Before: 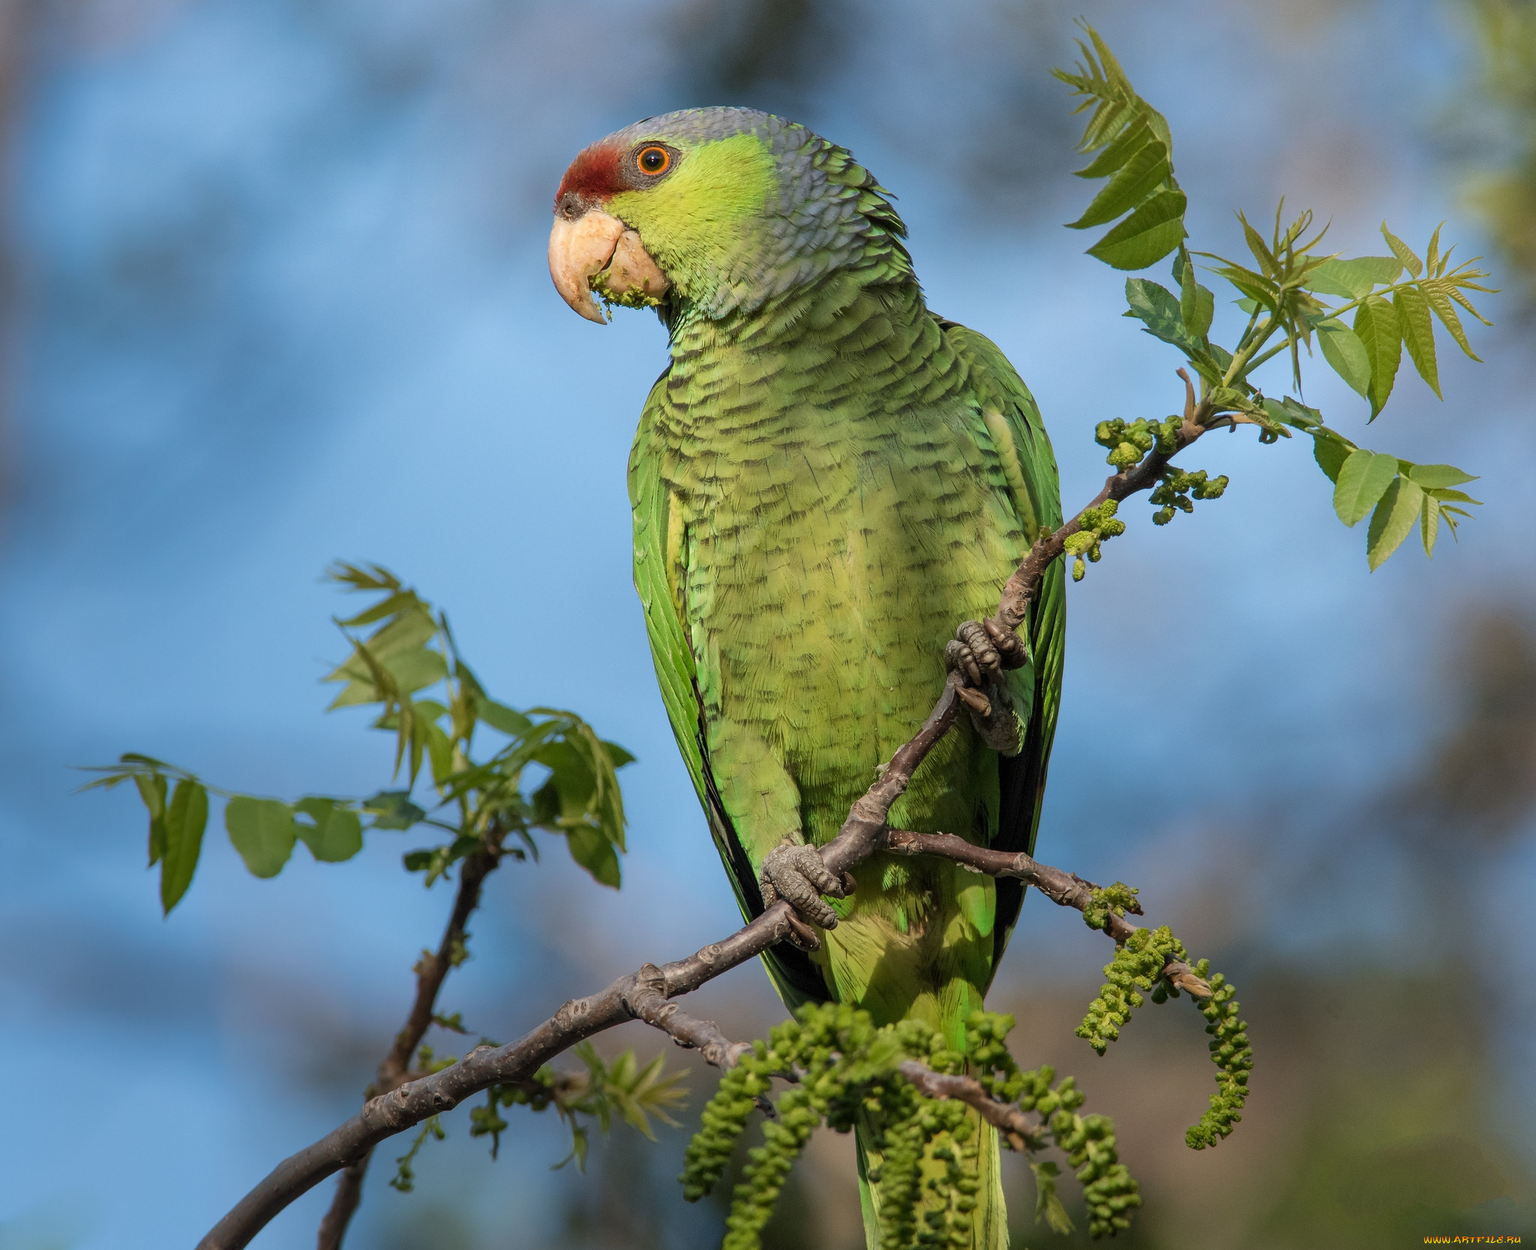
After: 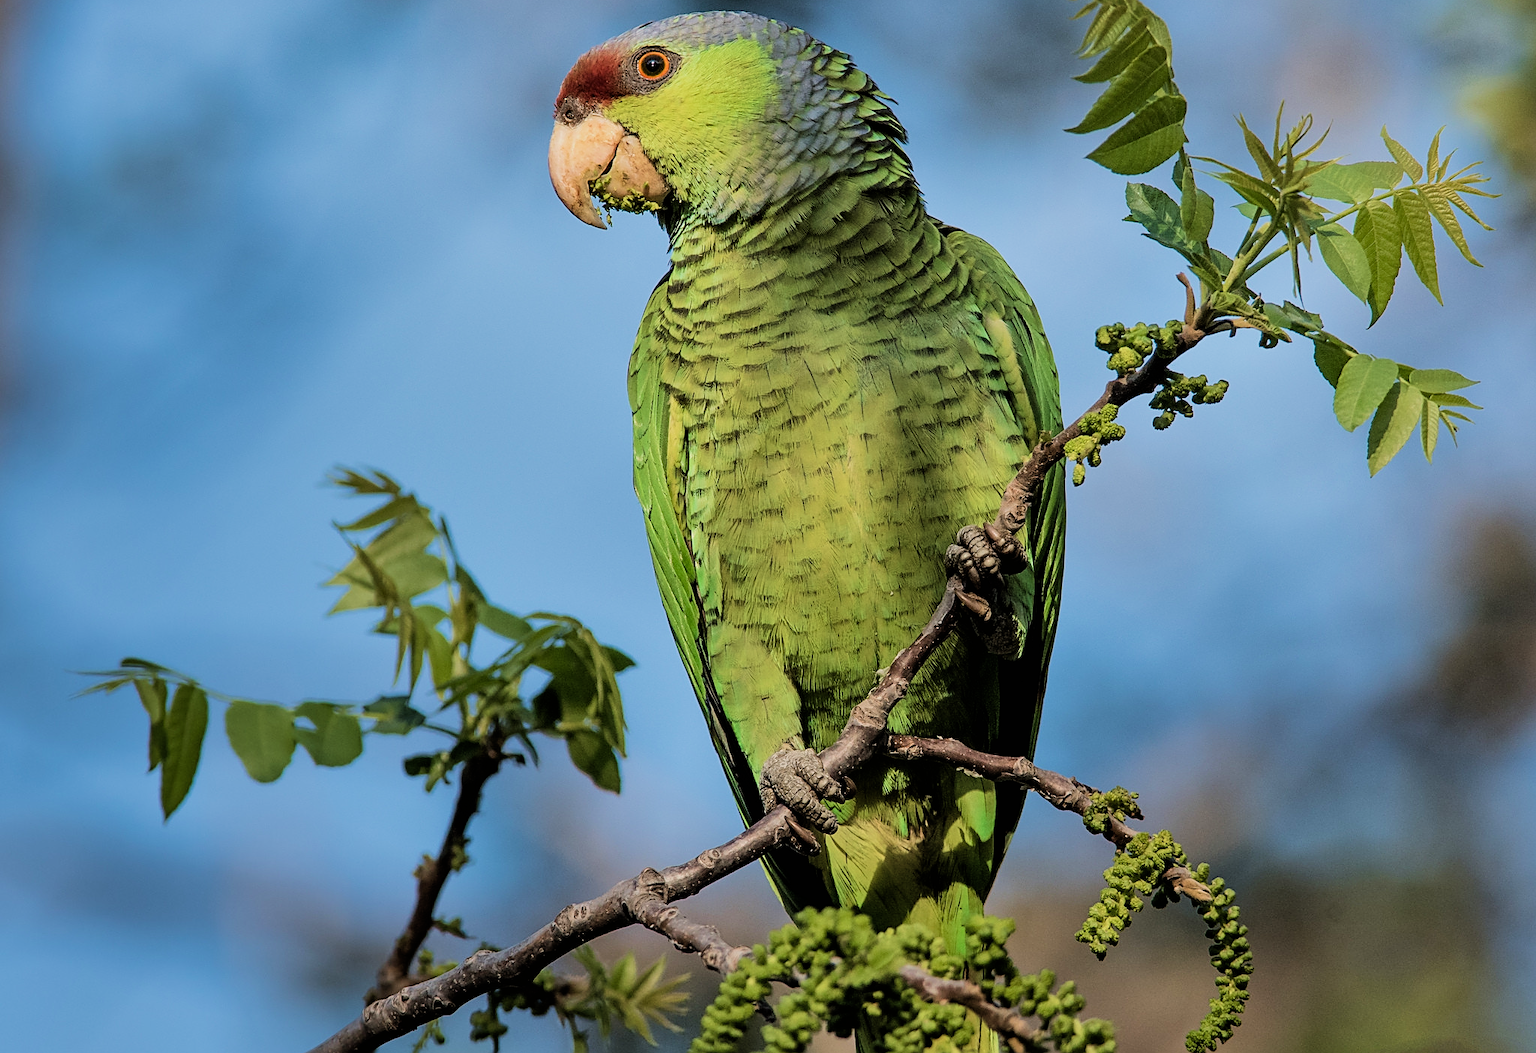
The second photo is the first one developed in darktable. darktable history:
velvia: on, module defaults
sharpen: on, module defaults
shadows and highlights: white point adjustment 1, soften with gaussian
crop: top 7.625%, bottom 8.027%
filmic rgb: black relative exposure -5 EV, hardness 2.88, contrast 1.3, highlights saturation mix -10%
